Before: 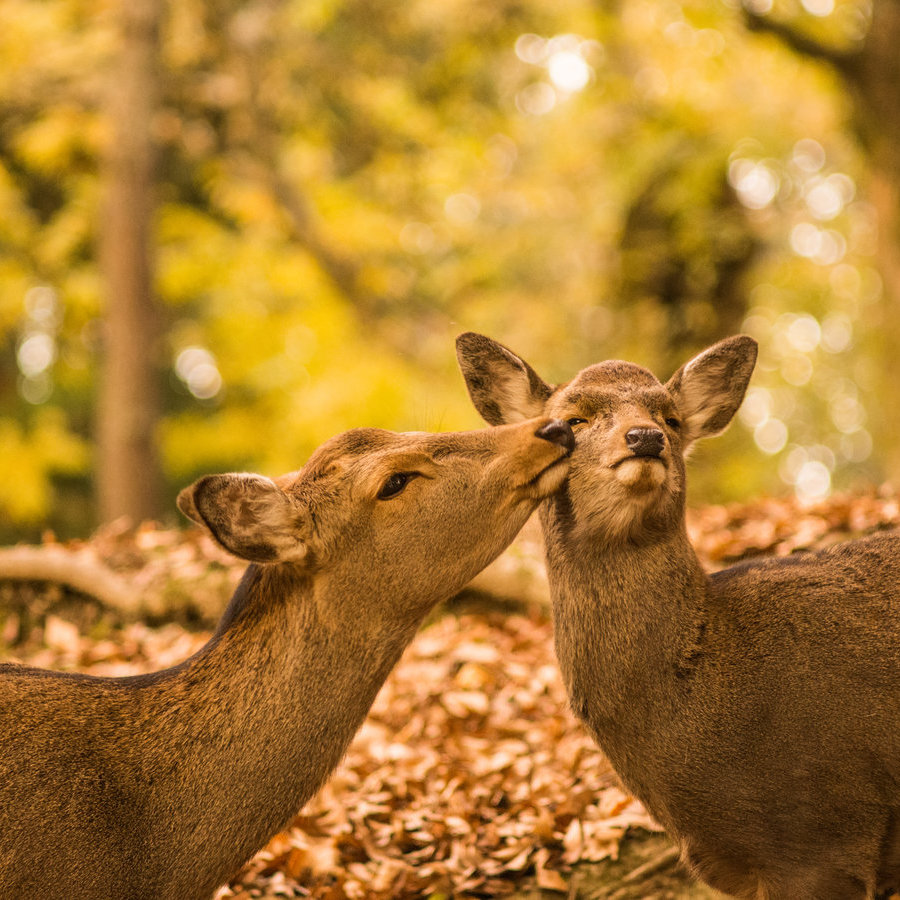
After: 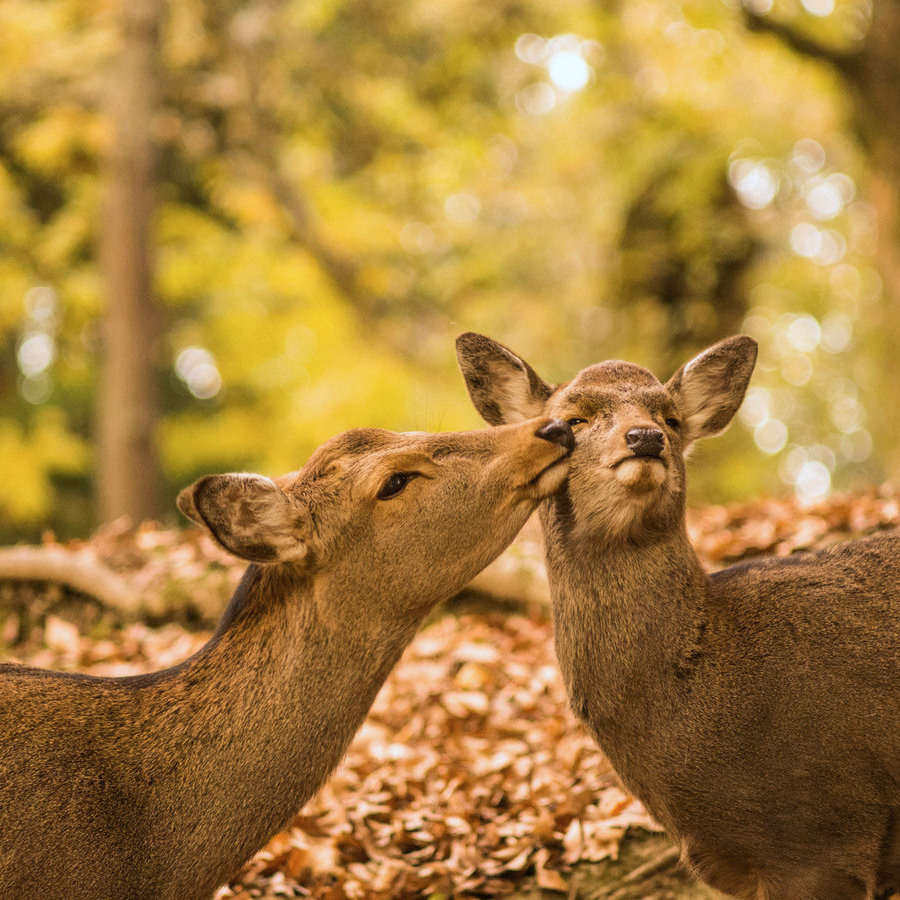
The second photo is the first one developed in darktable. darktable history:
color calibration: illuminant custom, x 0.368, y 0.373, temperature 4338.75 K
